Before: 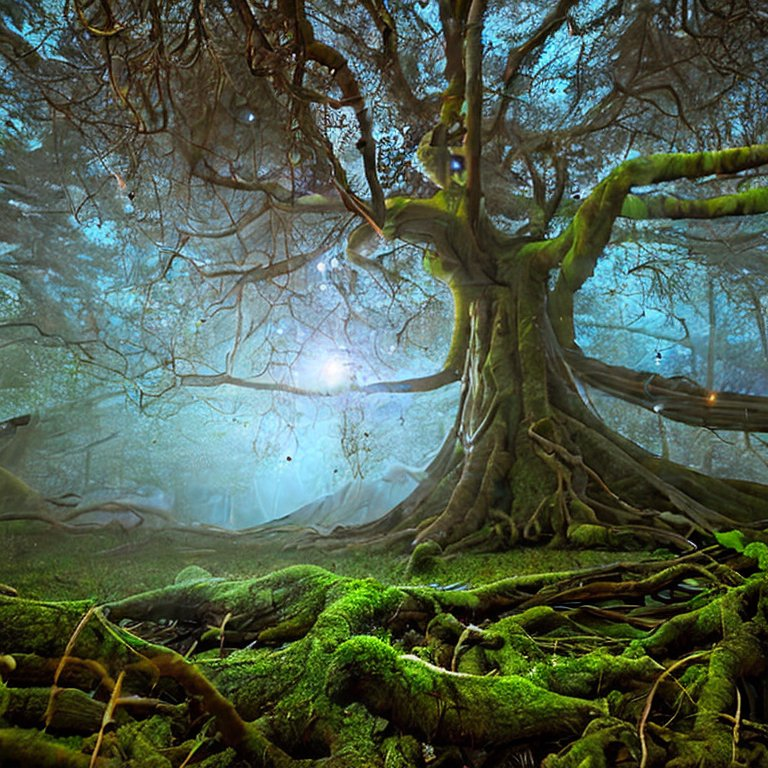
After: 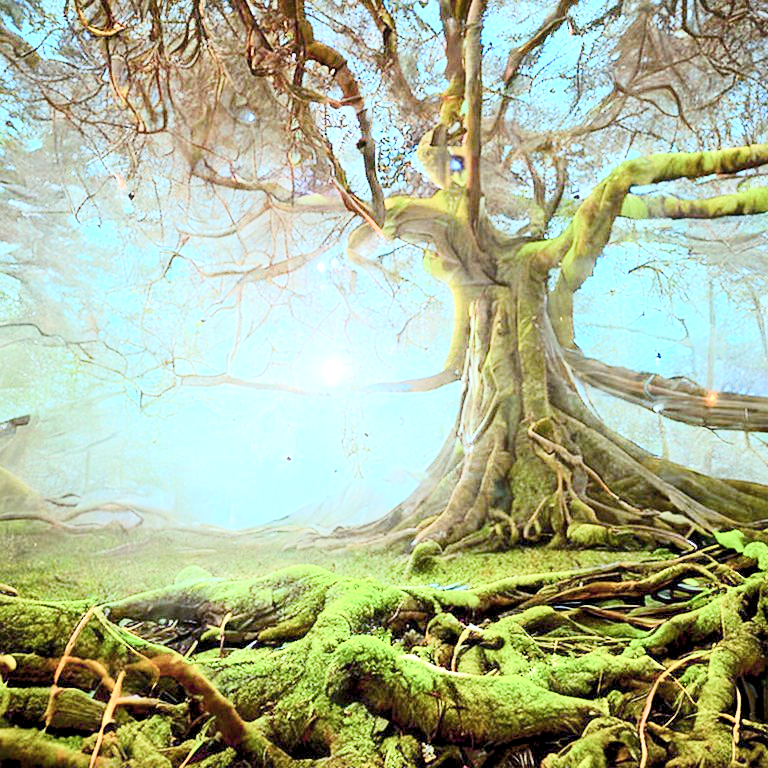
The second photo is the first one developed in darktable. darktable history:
tone curve: curves: ch0 [(0, 0) (0.003, 0.004) (0.011, 0.015) (0.025, 0.034) (0.044, 0.061) (0.069, 0.095) (0.1, 0.137) (0.136, 0.187) (0.177, 0.244) (0.224, 0.308) (0.277, 0.415) (0.335, 0.532) (0.399, 0.642) (0.468, 0.747) (0.543, 0.829) (0.623, 0.886) (0.709, 0.924) (0.801, 0.951) (0.898, 0.975) (1, 1)], color space Lab, independent channels, preserve colors none
exposure: black level correction 0, exposure 1.371 EV, compensate highlight preservation false
color balance rgb: shadows lift › chroma 3.136%, shadows lift › hue 278.74°, global offset › luminance -0.37%, perceptual saturation grading › global saturation 20%, perceptual saturation grading › highlights -50.182%, perceptual saturation grading › shadows 30.515%, hue shift -5.34°, contrast -21.144%
